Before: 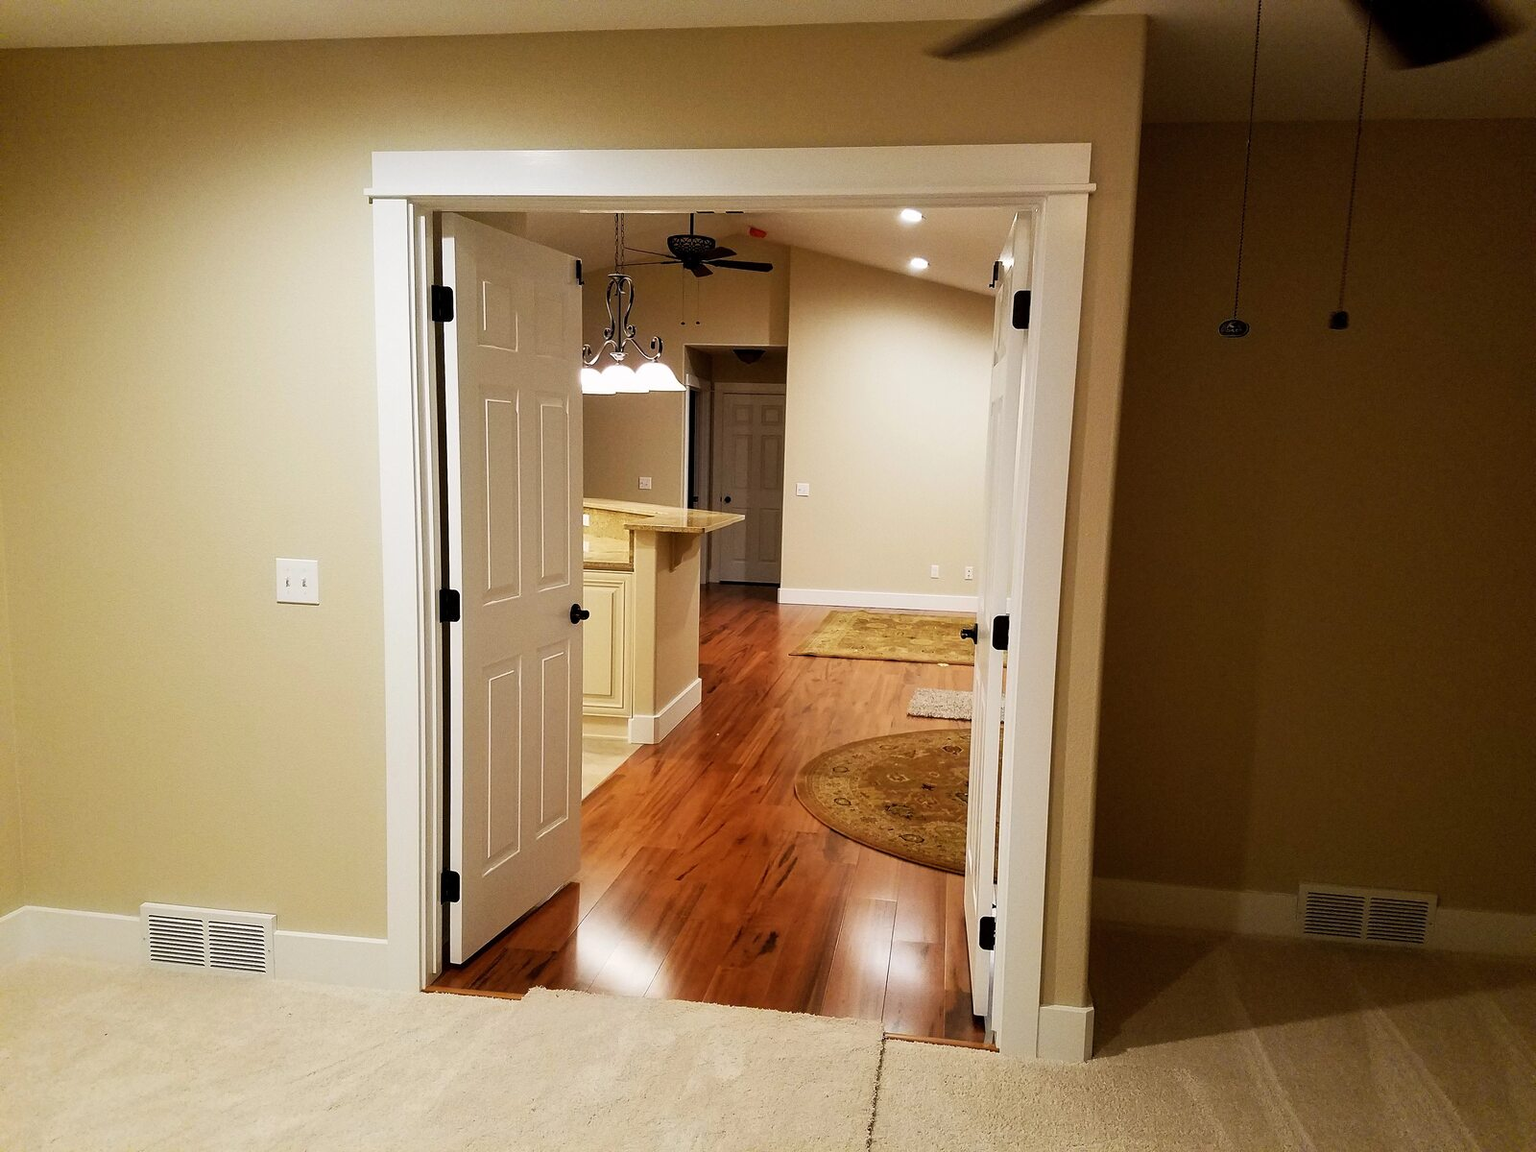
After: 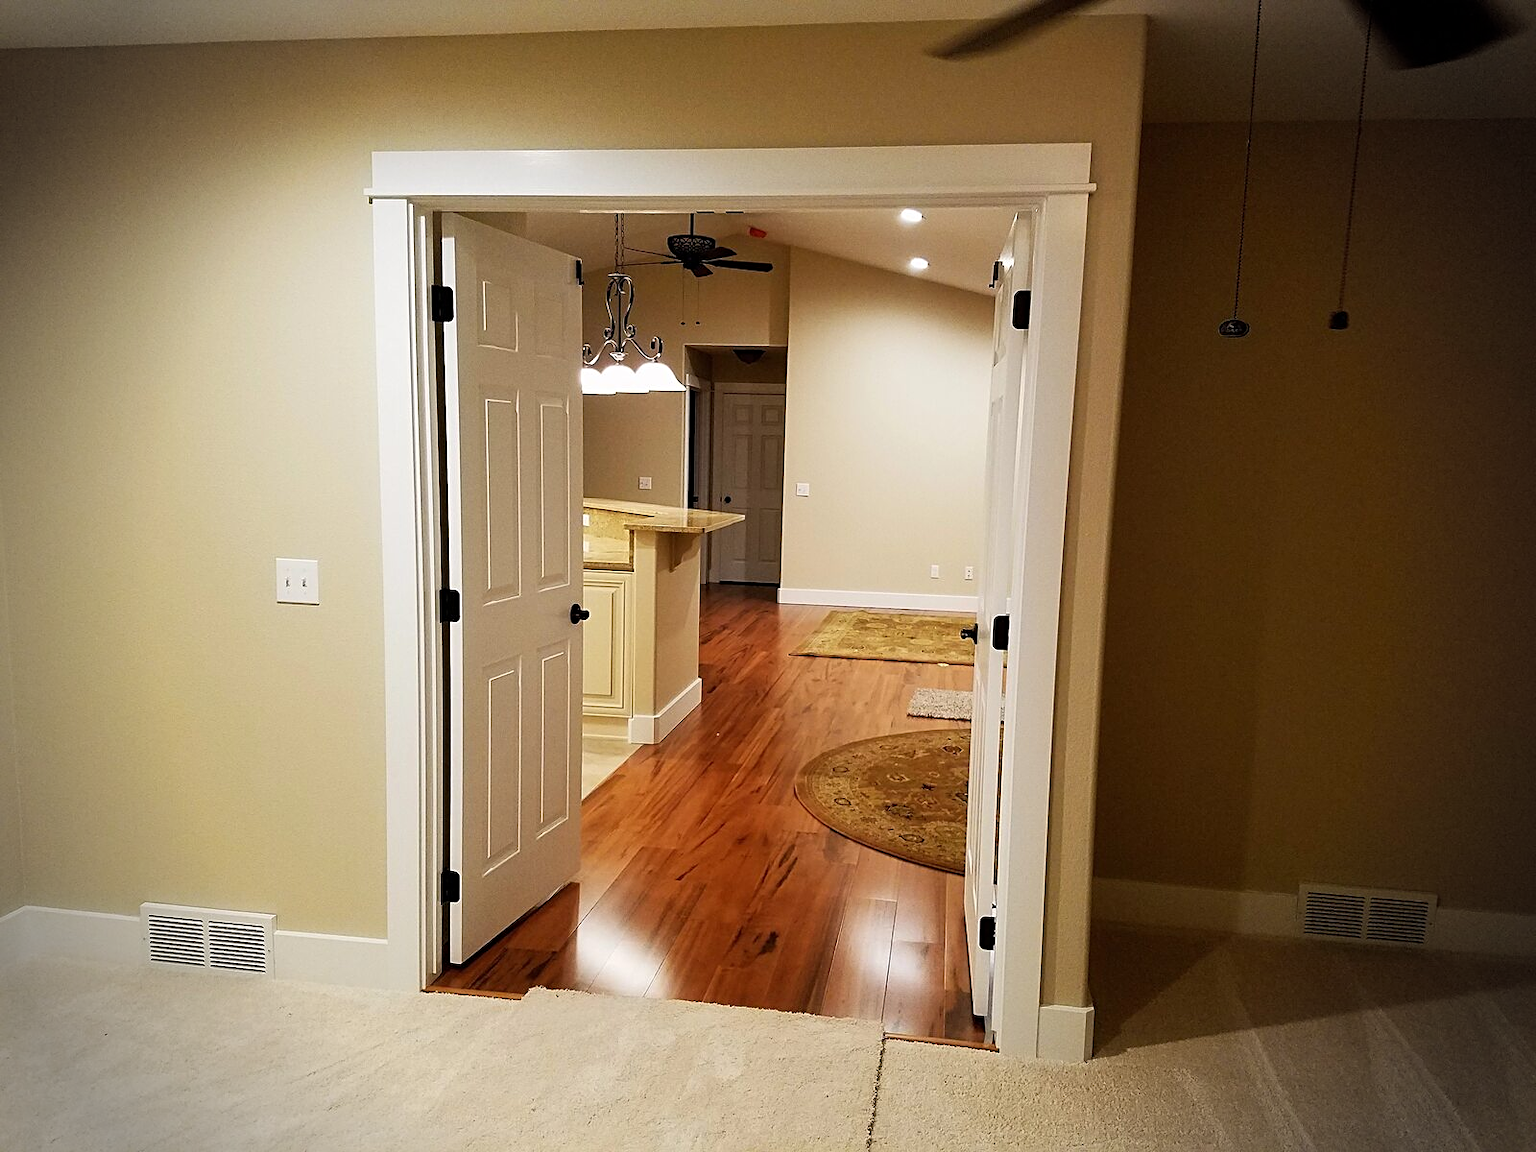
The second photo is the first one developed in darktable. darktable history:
sharpen: radius 2.529, amount 0.323
vignetting: fall-off radius 31.48%, brightness -0.472
